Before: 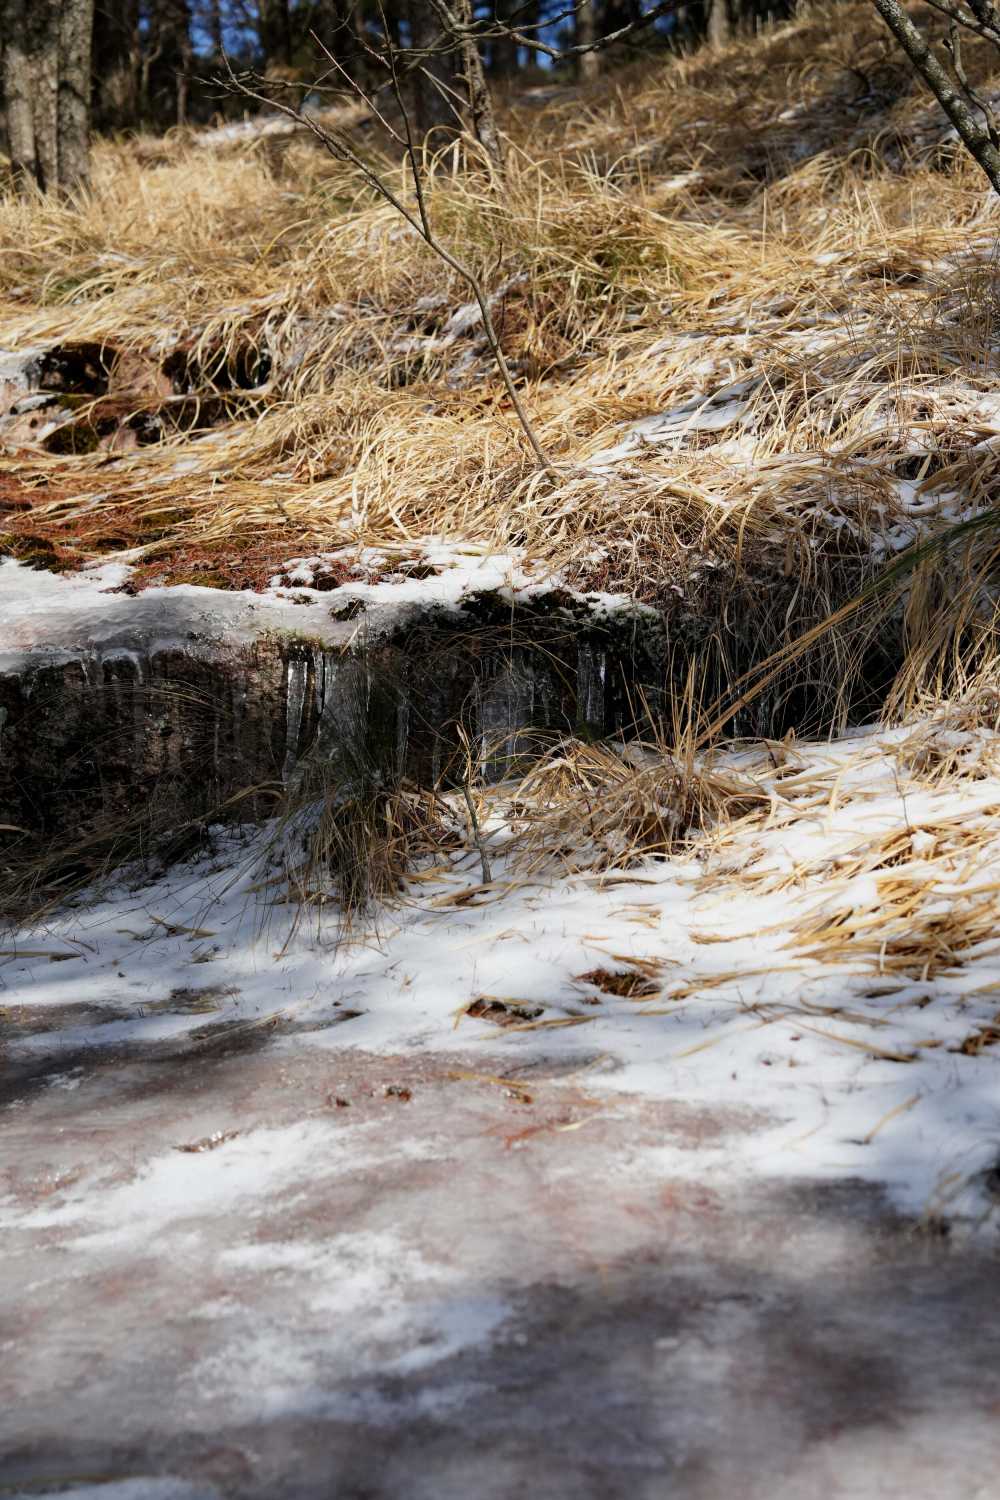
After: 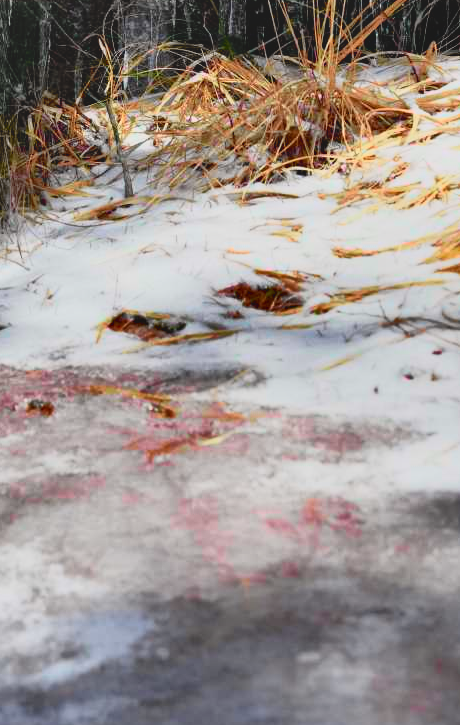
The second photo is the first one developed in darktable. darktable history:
exposure: black level correction 0.001, compensate highlight preservation false
crop: left 35.835%, top 45.757%, right 18.072%, bottom 5.863%
base curve: preserve colors none
tone curve: curves: ch0 [(0, 0) (0.046, 0.031) (0.163, 0.114) (0.391, 0.432) (0.488, 0.561) (0.695, 0.839) (0.785, 0.904) (1, 0.965)]; ch1 [(0, 0) (0.248, 0.252) (0.427, 0.412) (0.482, 0.462) (0.499, 0.499) (0.518, 0.518) (0.535, 0.577) (0.585, 0.623) (0.679, 0.743) (0.788, 0.809) (1, 1)]; ch2 [(0, 0) (0.313, 0.262) (0.427, 0.417) (0.473, 0.47) (0.503, 0.503) (0.523, 0.515) (0.557, 0.596) (0.598, 0.646) (0.708, 0.771) (1, 1)], color space Lab, independent channels, preserve colors none
shadows and highlights: shadows 59.17, highlights -60.43, soften with gaussian
tone equalizer: on, module defaults
contrast brightness saturation: contrast -0.275
